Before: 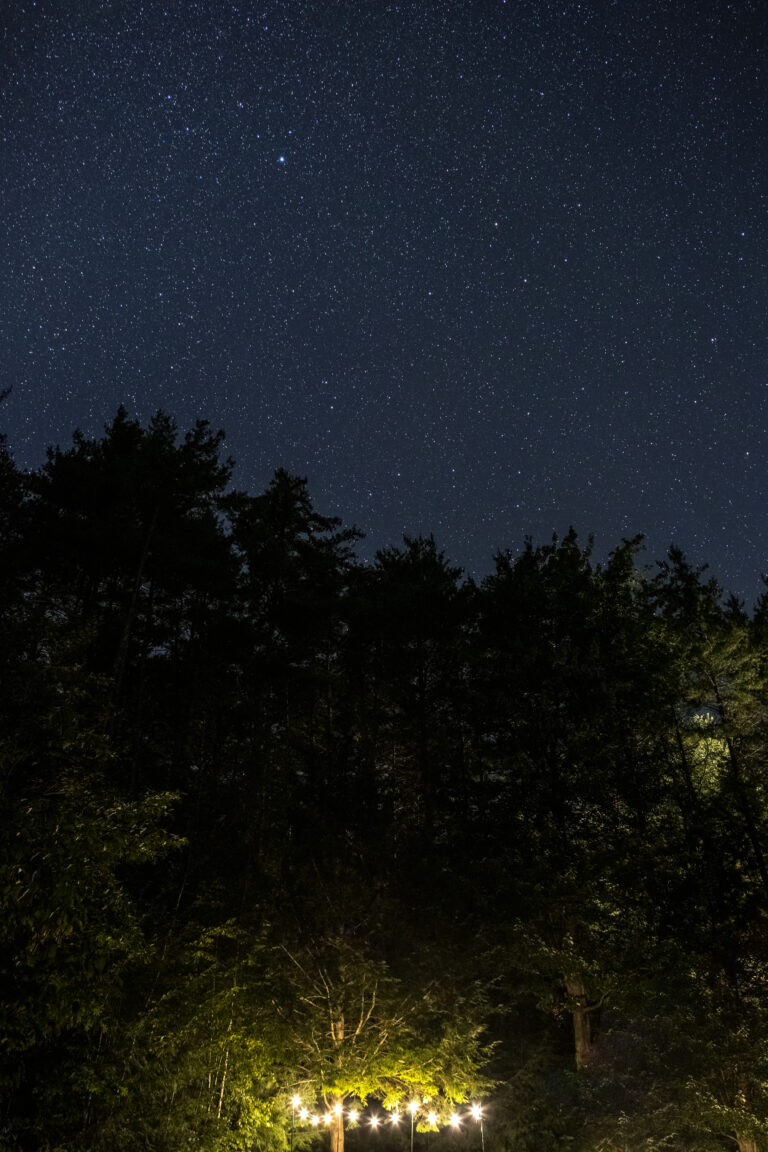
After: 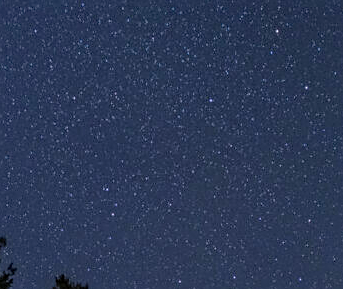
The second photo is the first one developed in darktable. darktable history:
shadows and highlights: on, module defaults
white balance: red 0.967, blue 1.119, emerald 0.756
crop: left 28.64%, top 16.832%, right 26.637%, bottom 58.055%
sharpen: on, module defaults
